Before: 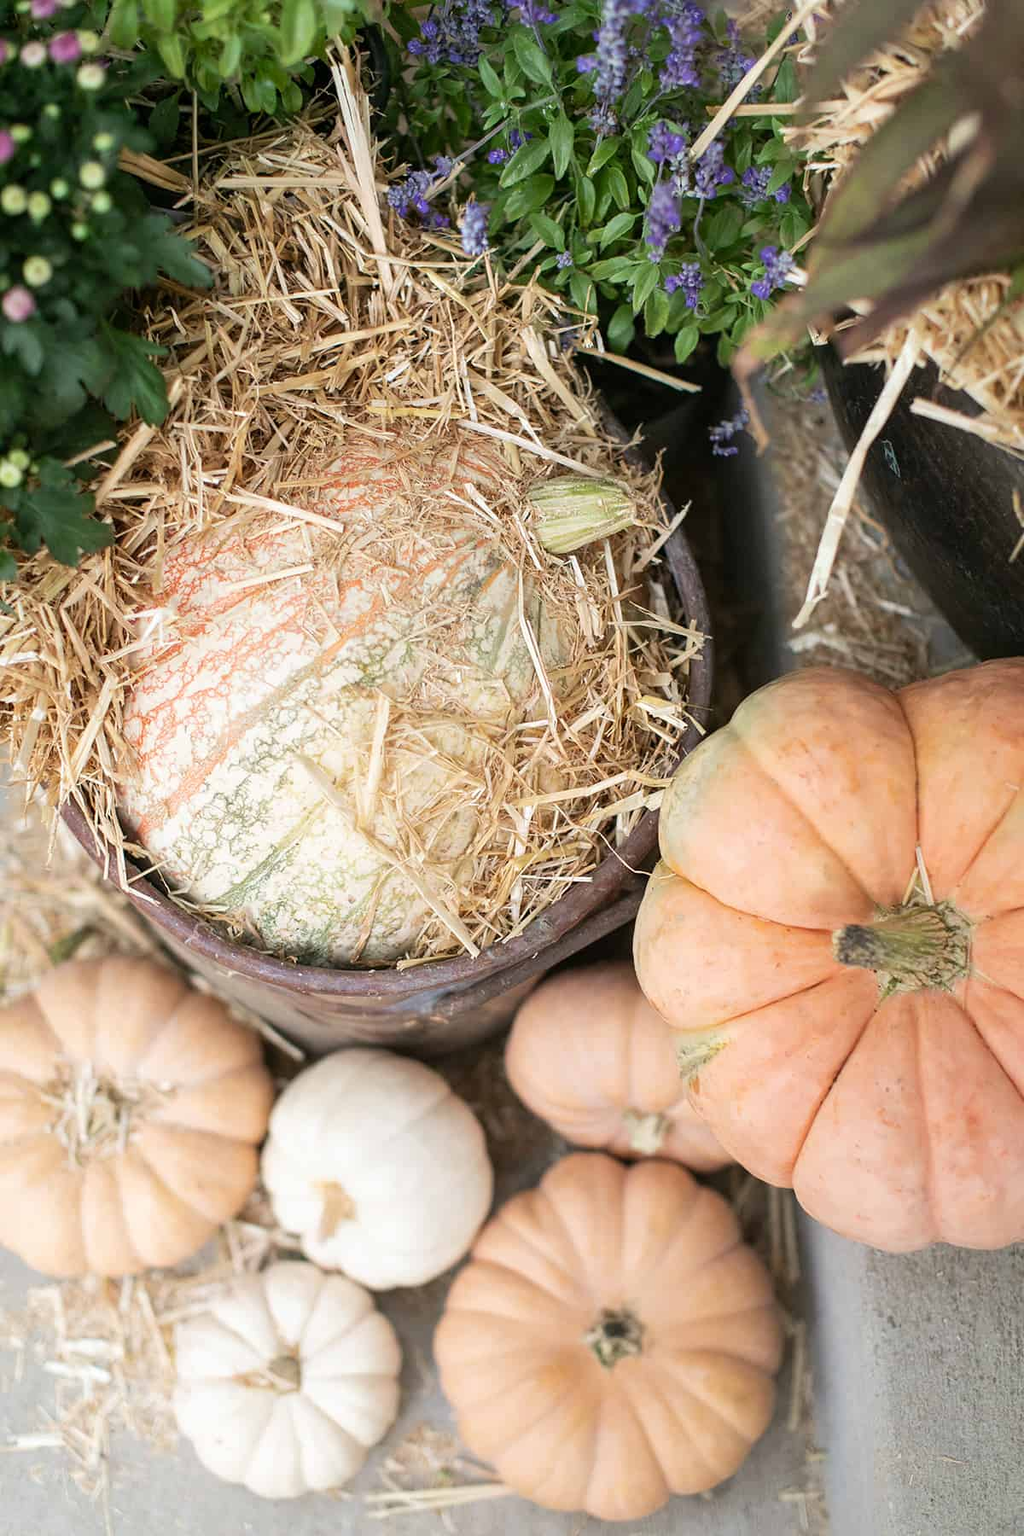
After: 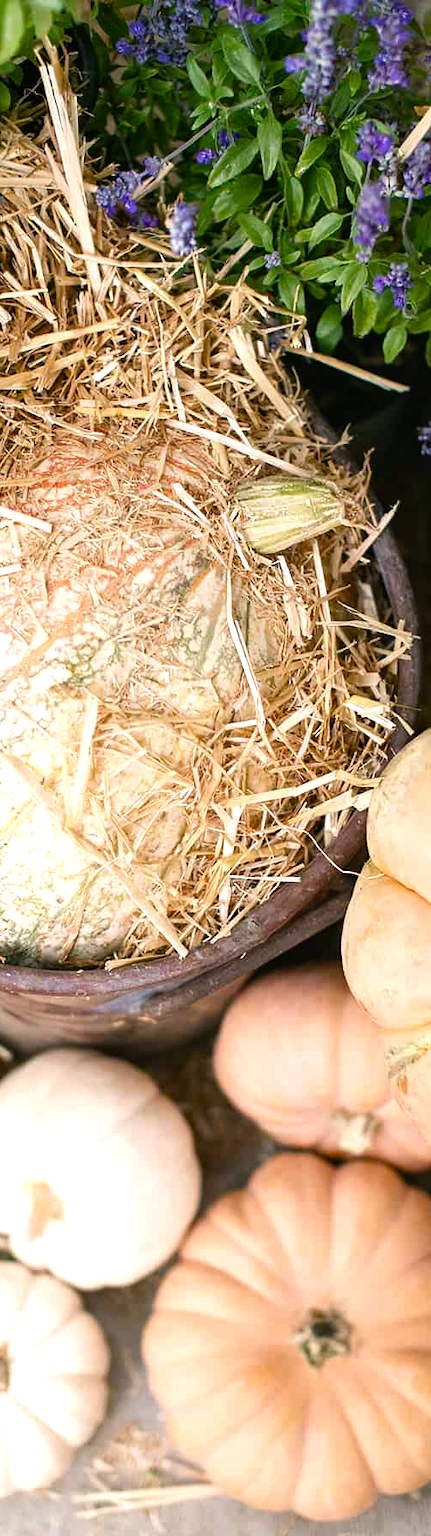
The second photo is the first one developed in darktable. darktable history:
color balance rgb: shadows lift › chroma 1%, shadows lift › hue 217.2°, power › hue 310.8°, highlights gain › chroma 2%, highlights gain › hue 44.4°, global offset › luminance 0.25%, global offset › hue 171.6°, perceptual saturation grading › global saturation 14.09%, perceptual saturation grading › highlights -30%, perceptual saturation grading › shadows 50.67%, global vibrance 25%, contrast 20%
crop: left 28.583%, right 29.231%
